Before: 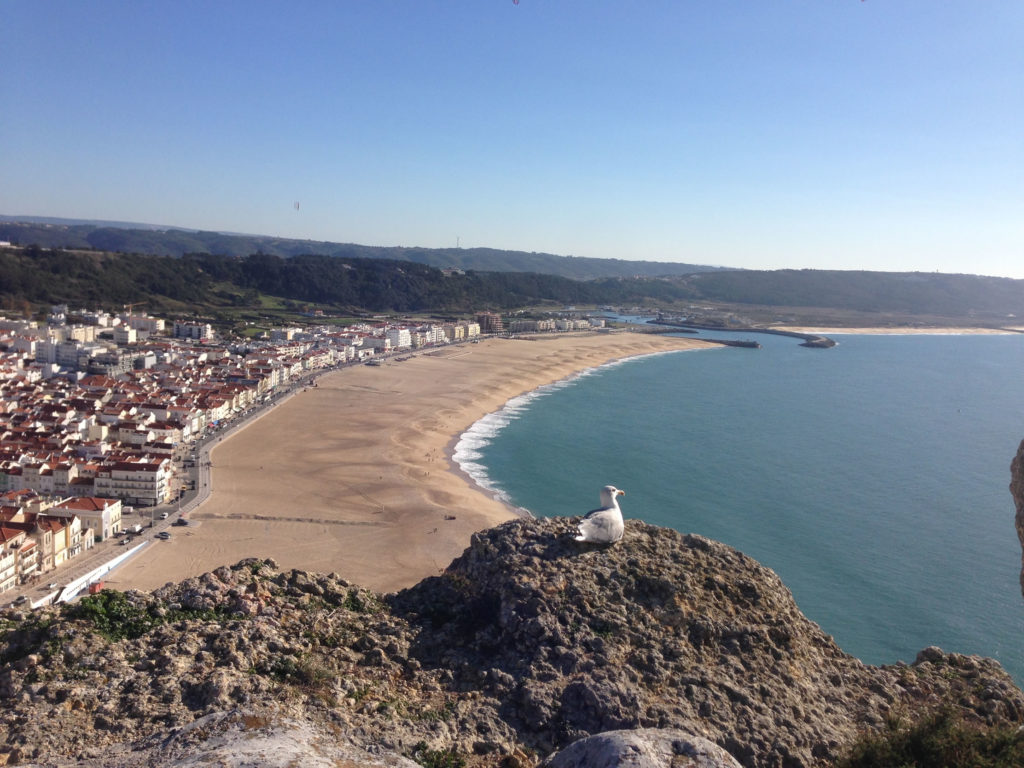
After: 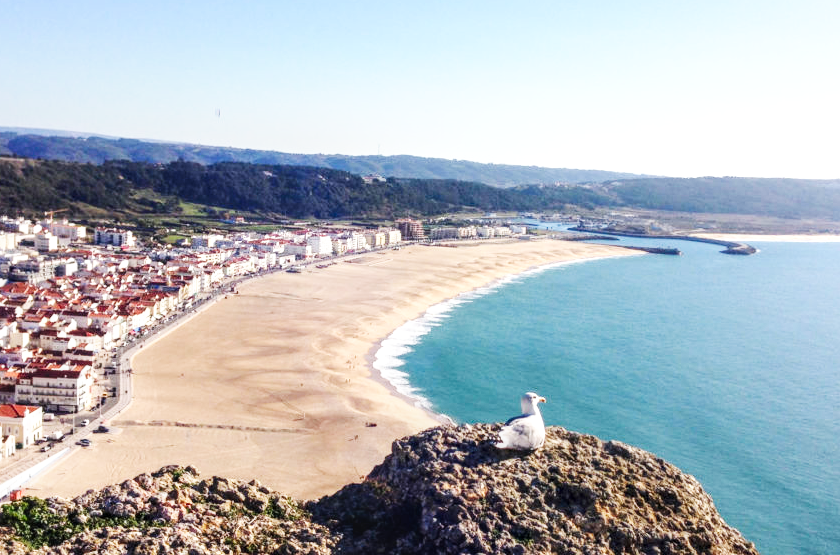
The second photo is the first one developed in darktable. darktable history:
crop: left 7.748%, top 12.237%, right 10.162%, bottom 15.42%
color zones: curves: ch0 [(0.25, 0.5) (0.428, 0.473) (0.75, 0.5)]; ch1 [(0.243, 0.479) (0.398, 0.452) (0.75, 0.5)], mix 33.71%
contrast brightness saturation: contrast 0.044, saturation 0.155
base curve: curves: ch0 [(0, 0) (0.007, 0.004) (0.027, 0.03) (0.046, 0.07) (0.207, 0.54) (0.442, 0.872) (0.673, 0.972) (1, 1)], preserve colors none
local contrast: on, module defaults
